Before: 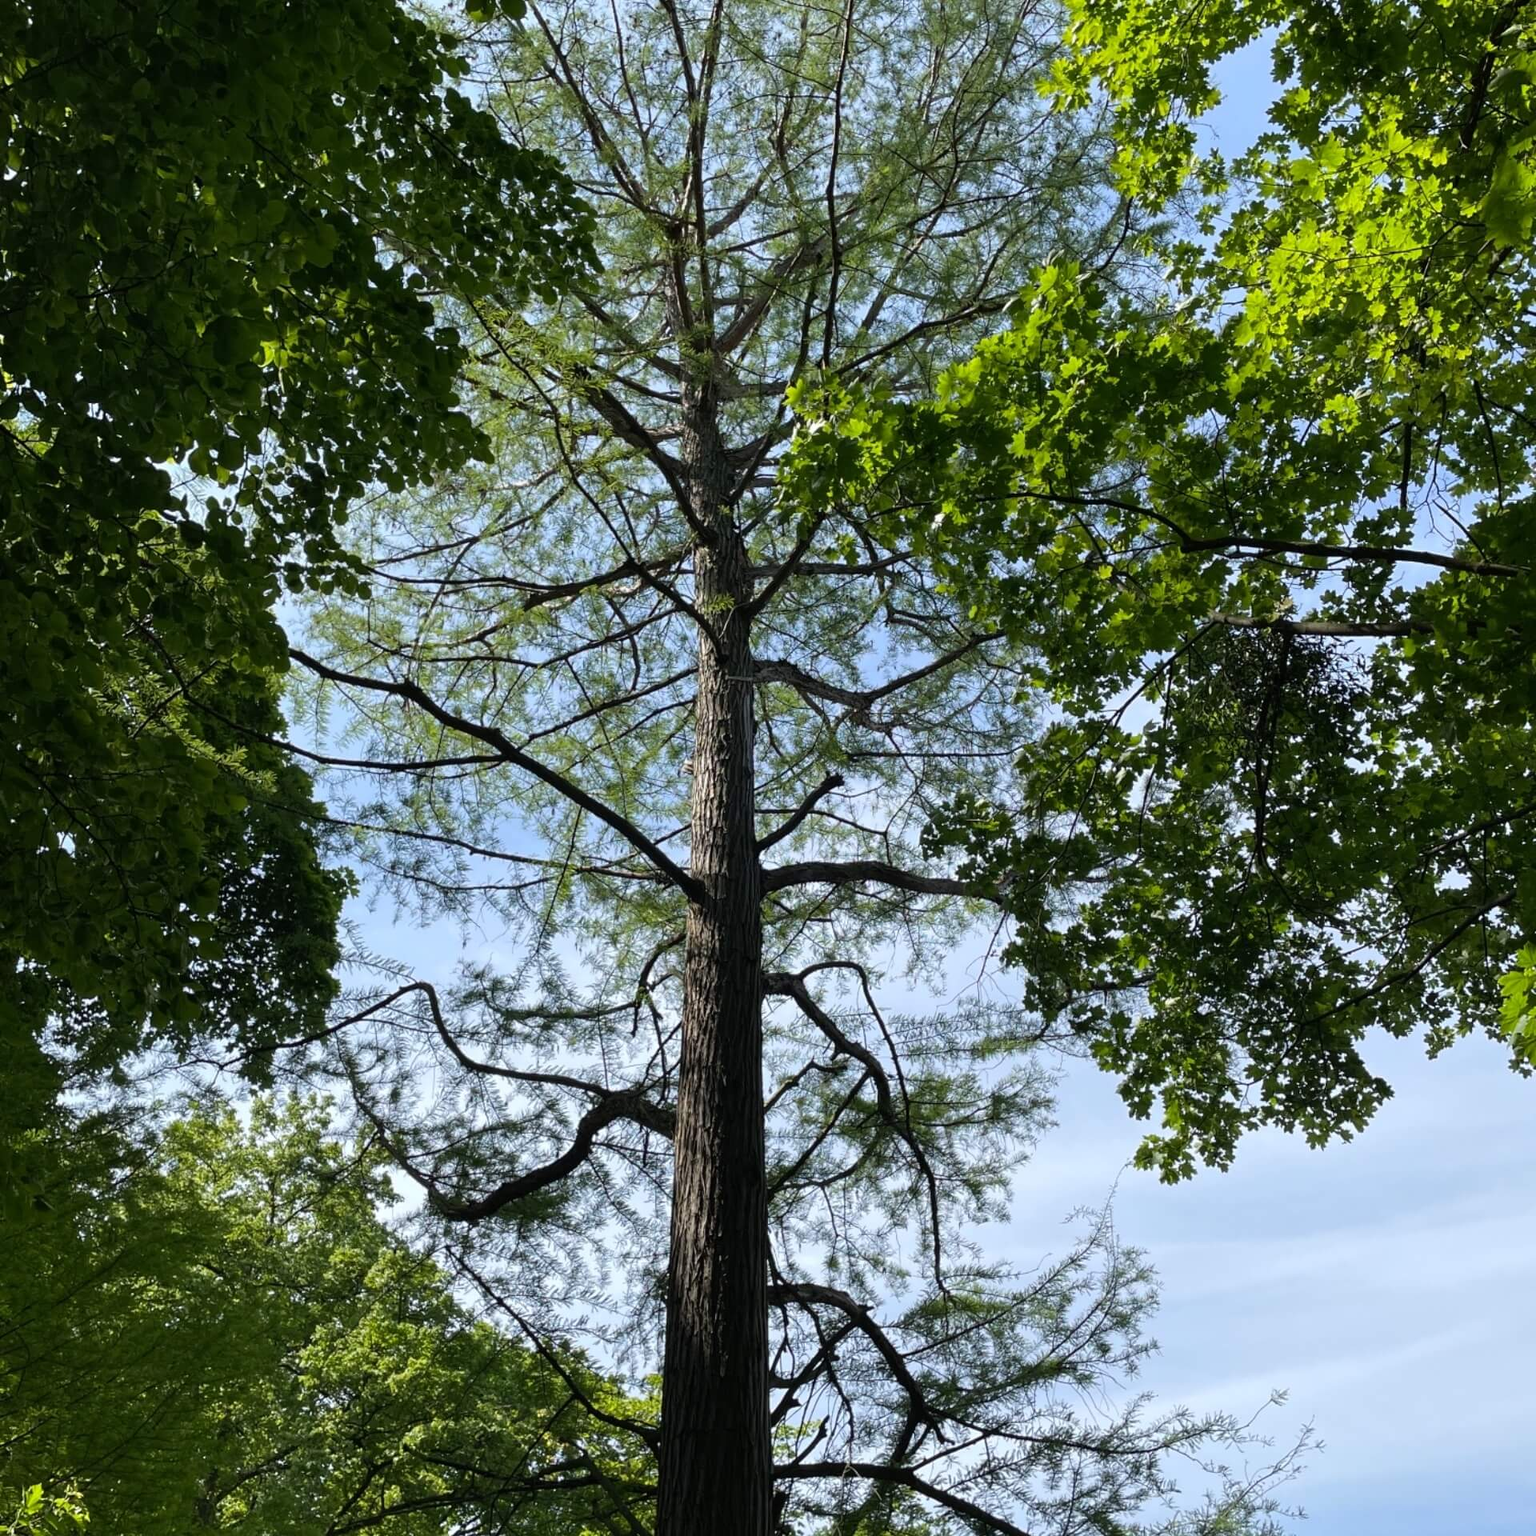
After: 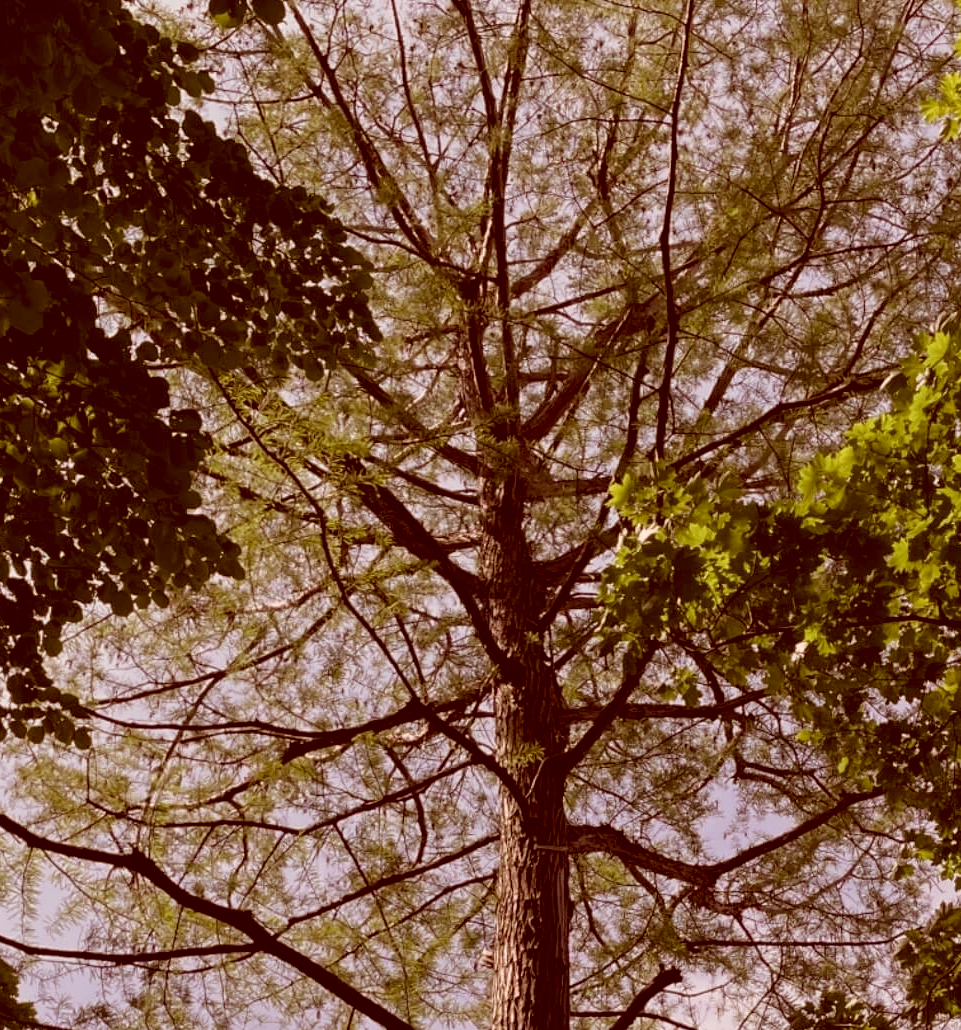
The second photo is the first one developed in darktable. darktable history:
exposure: black level correction 0.006, exposure -0.225 EV, compensate highlight preservation false
color correction: highlights a* 9.37, highlights b* 8.55, shadows a* 39.61, shadows b* 39.77, saturation 0.769
crop: left 19.439%, right 30.49%, bottom 46.307%
